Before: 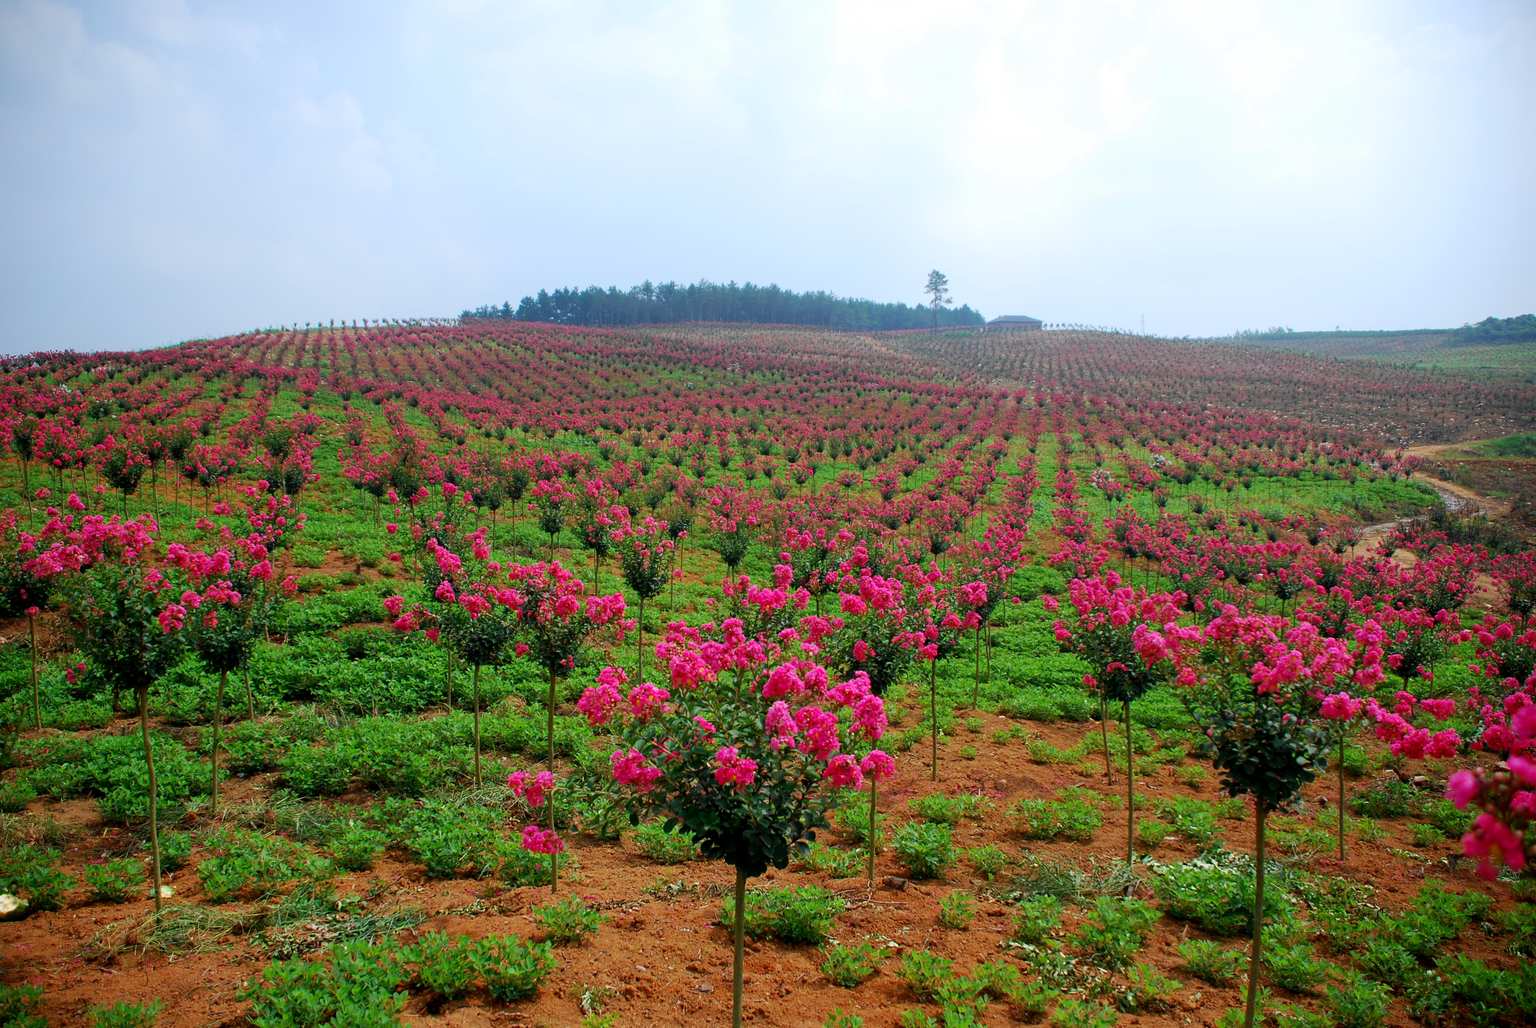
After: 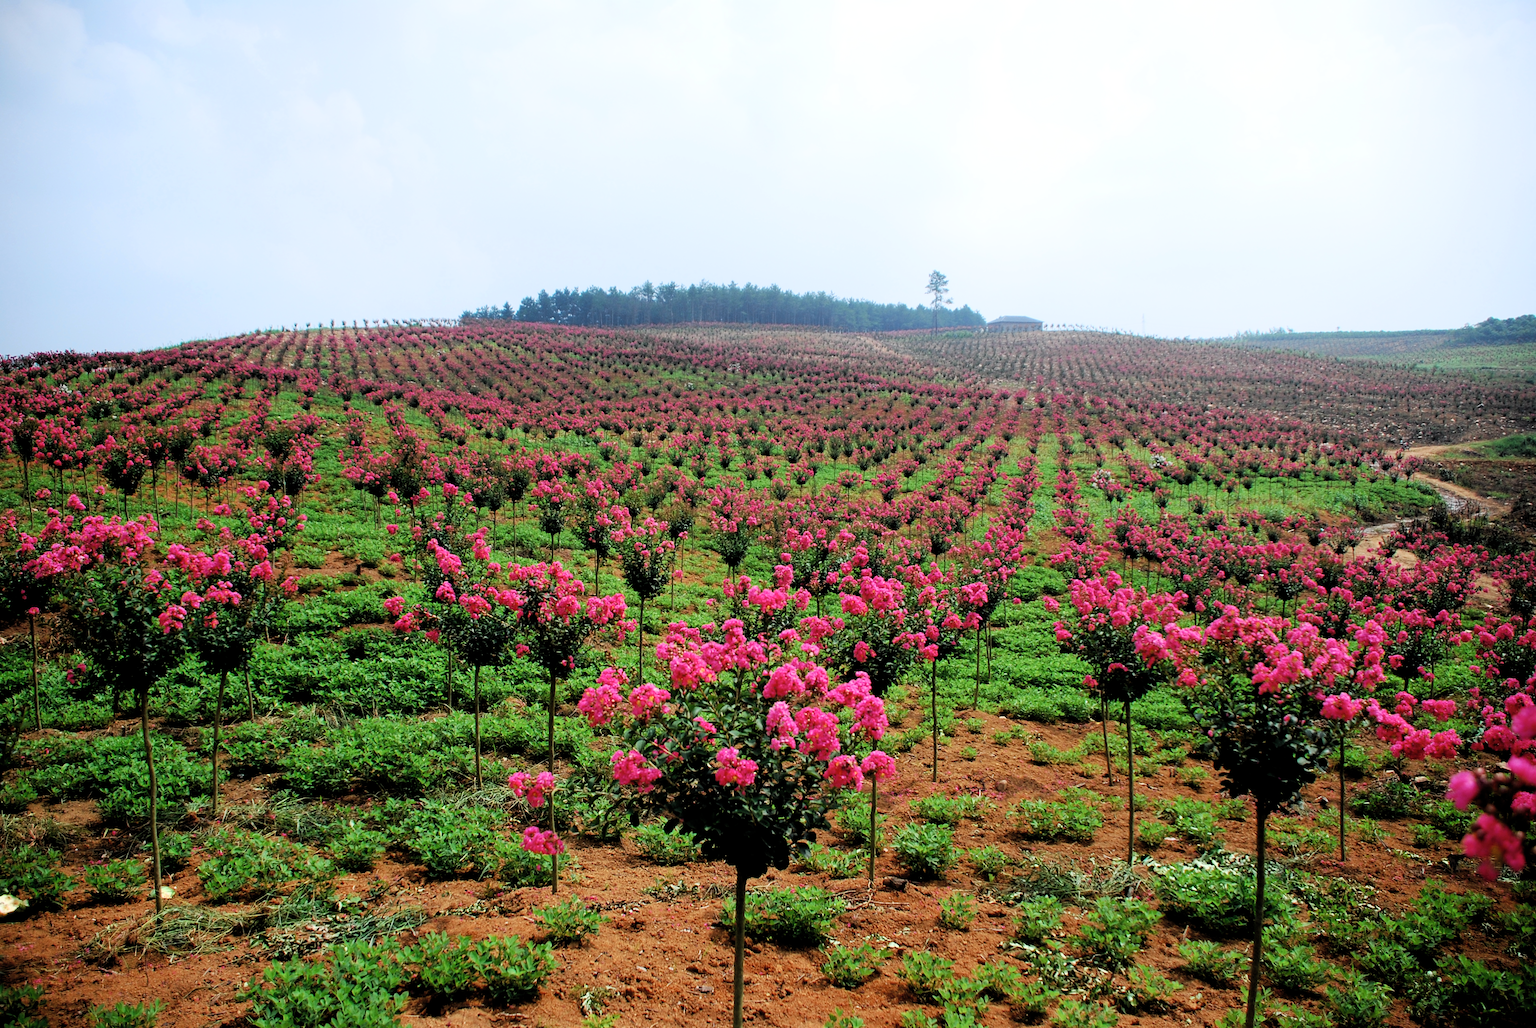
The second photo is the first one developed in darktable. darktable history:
exposure: black level correction 0, exposure 0 EV, compensate highlight preservation false
contrast brightness saturation: contrast 0.053, brightness 0.058, saturation 0.005
filmic rgb: black relative exposure -5.62 EV, white relative exposure 2.51 EV, target black luminance 0%, hardness 4.54, latitude 66.91%, contrast 1.468, shadows ↔ highlights balance -4.1%
